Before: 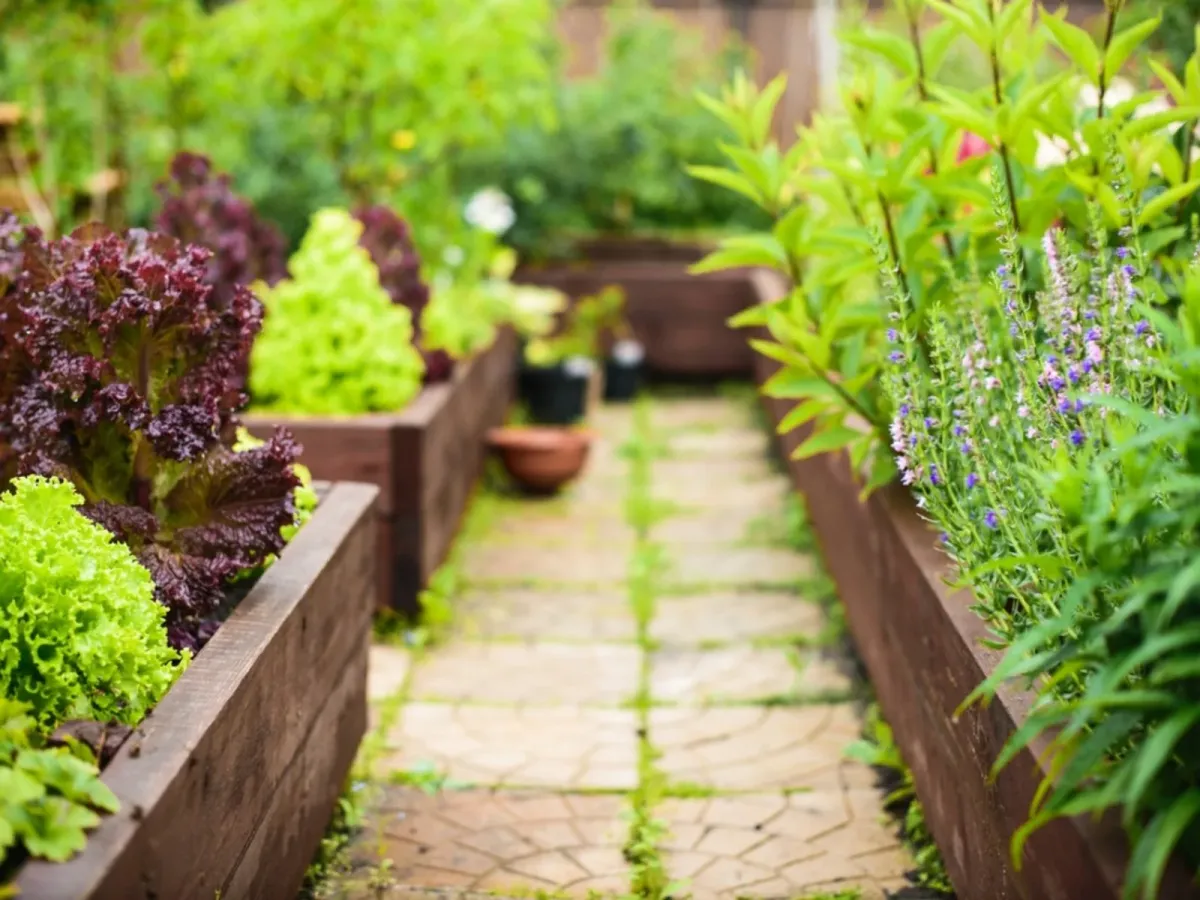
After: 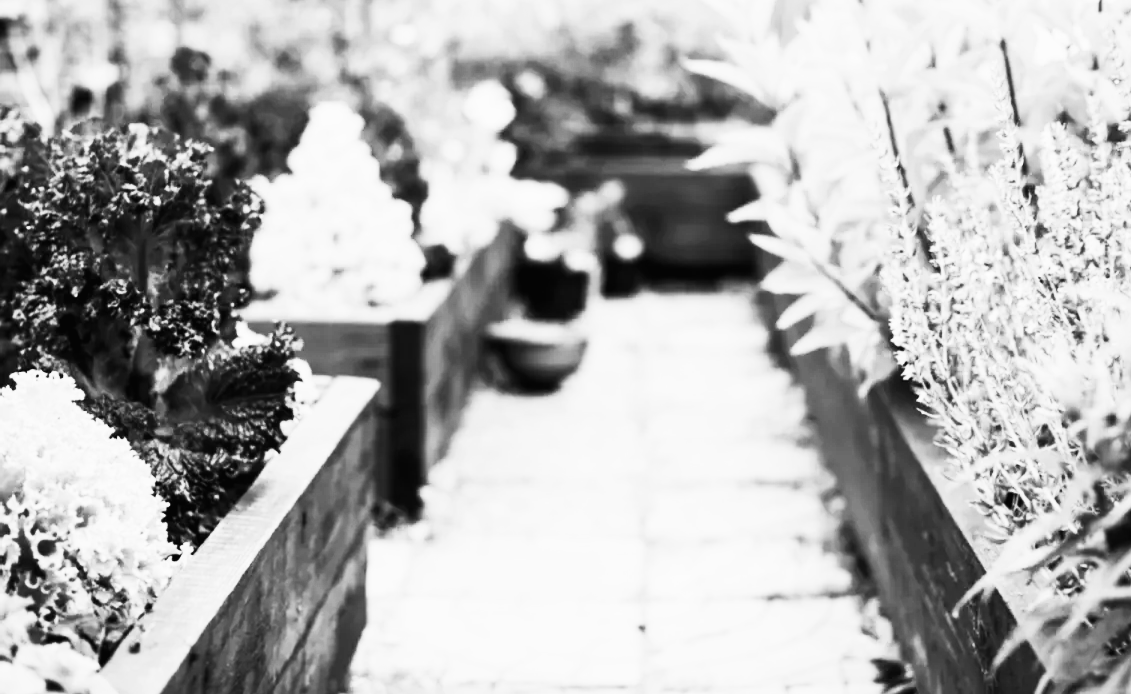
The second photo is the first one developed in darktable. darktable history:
contrast brightness saturation: contrast 0.53, brightness 0.47, saturation -1
filmic rgb: black relative exposure -5 EV, hardness 2.88, contrast 1.3, highlights saturation mix -30%
local contrast: mode bilateral grid, contrast 15, coarseness 36, detail 105%, midtone range 0.2
crop and rotate: angle 0.03°, top 11.643%, right 5.651%, bottom 11.189%
